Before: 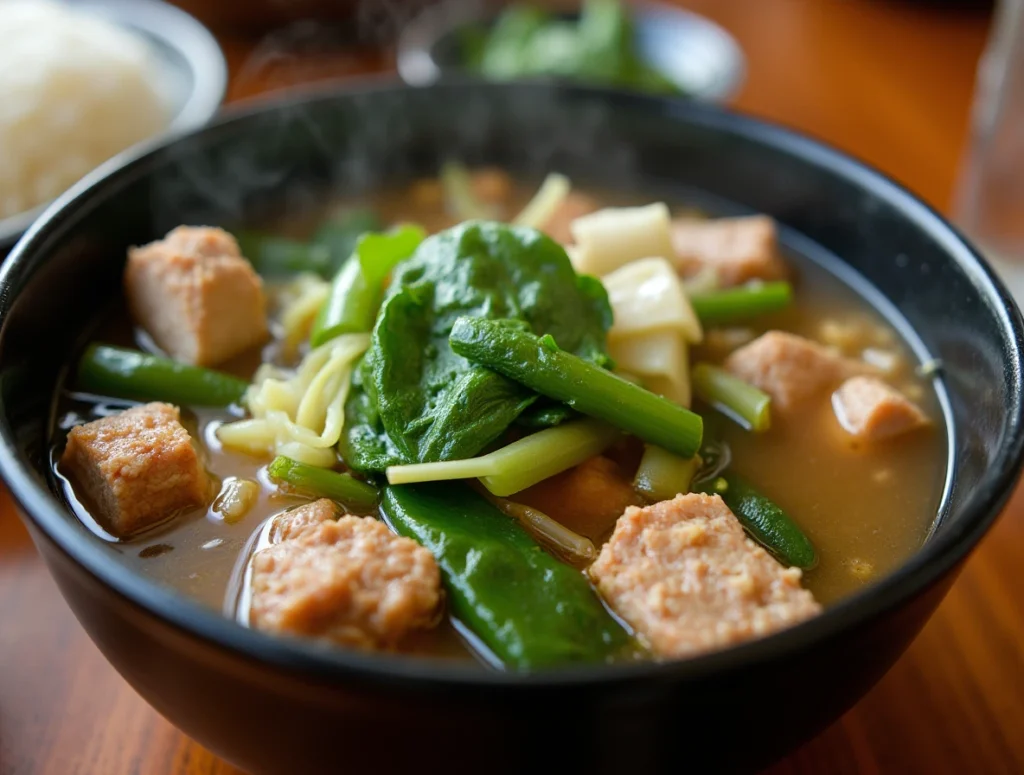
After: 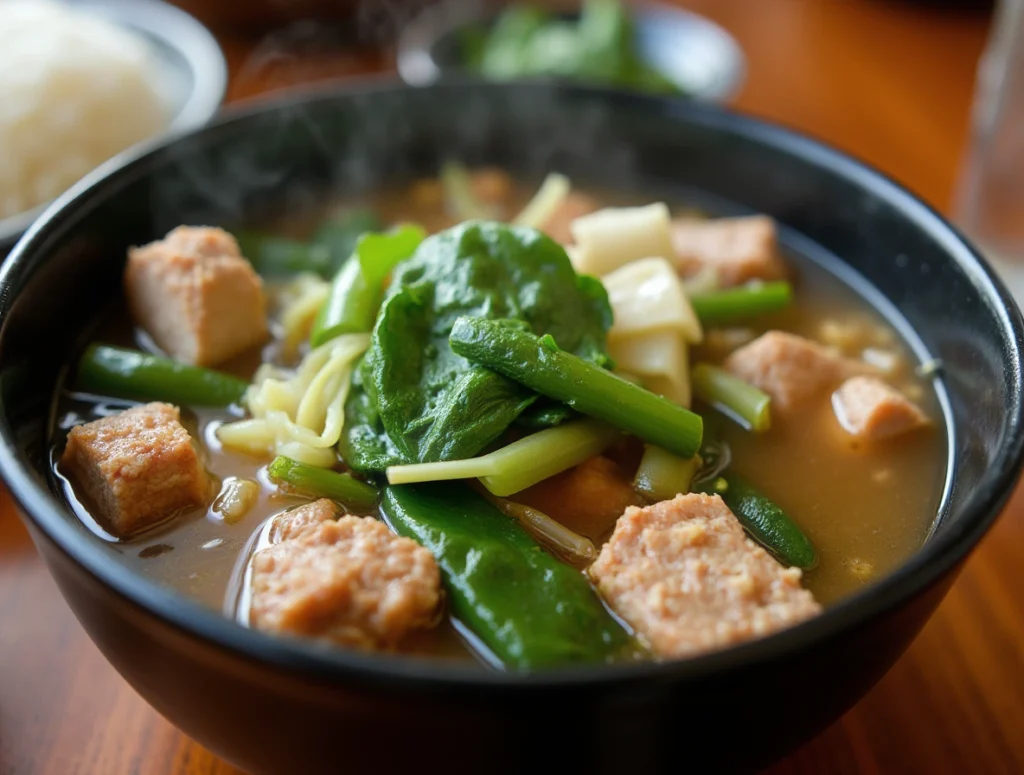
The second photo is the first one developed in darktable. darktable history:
haze removal: strength -0.06, compatibility mode true, adaptive false
